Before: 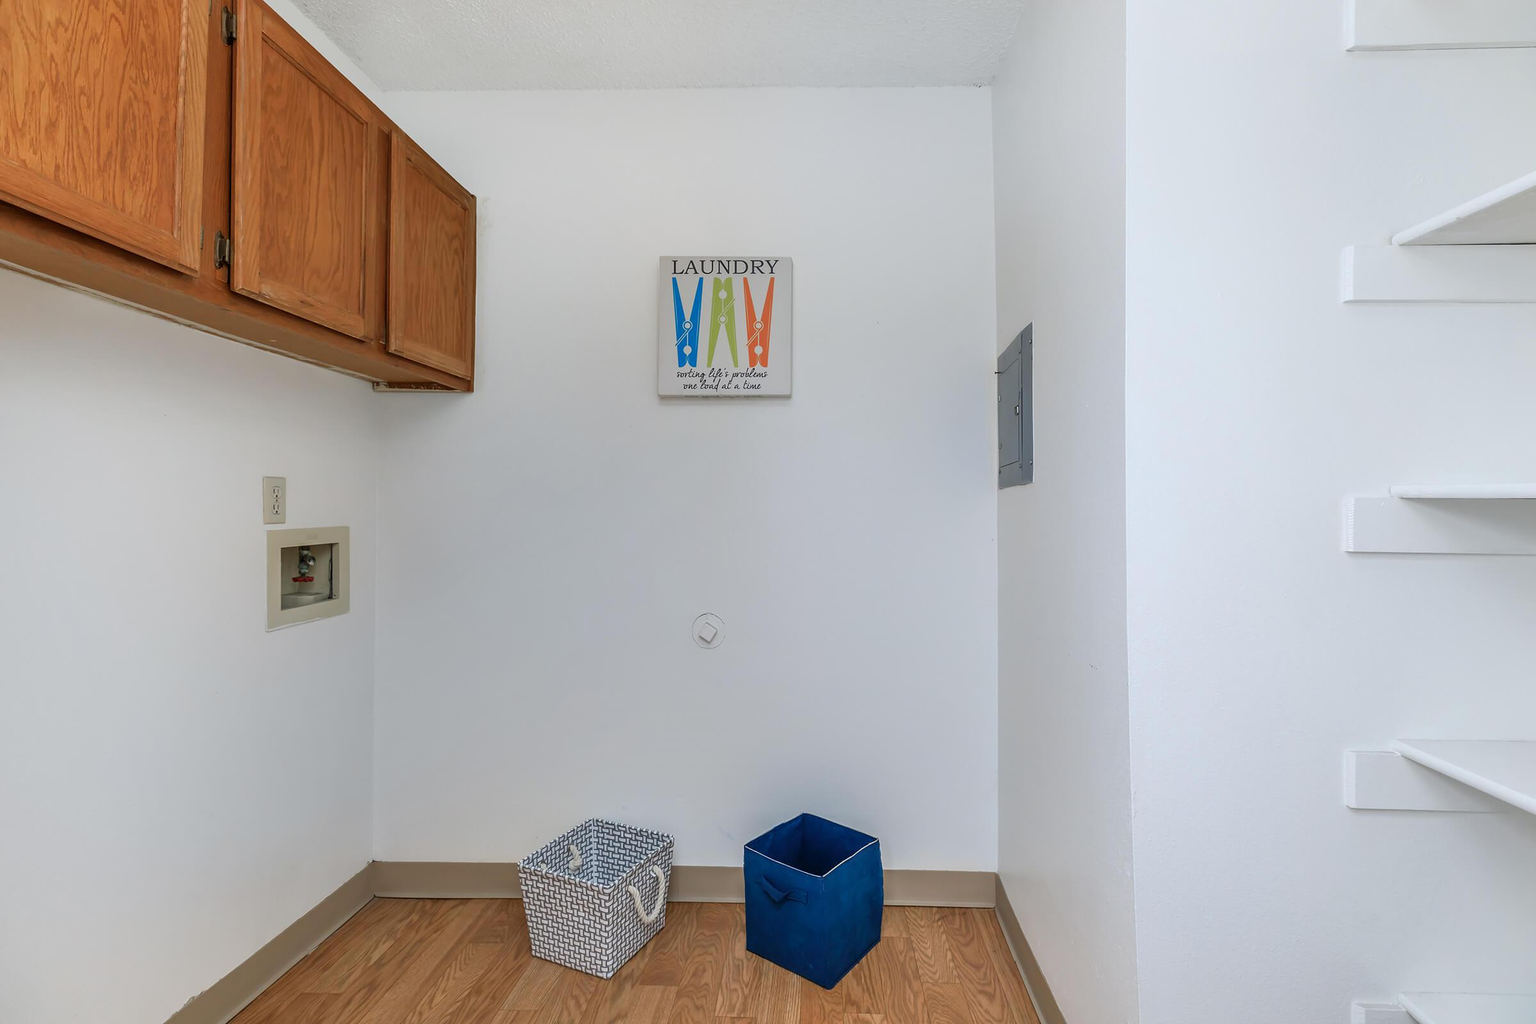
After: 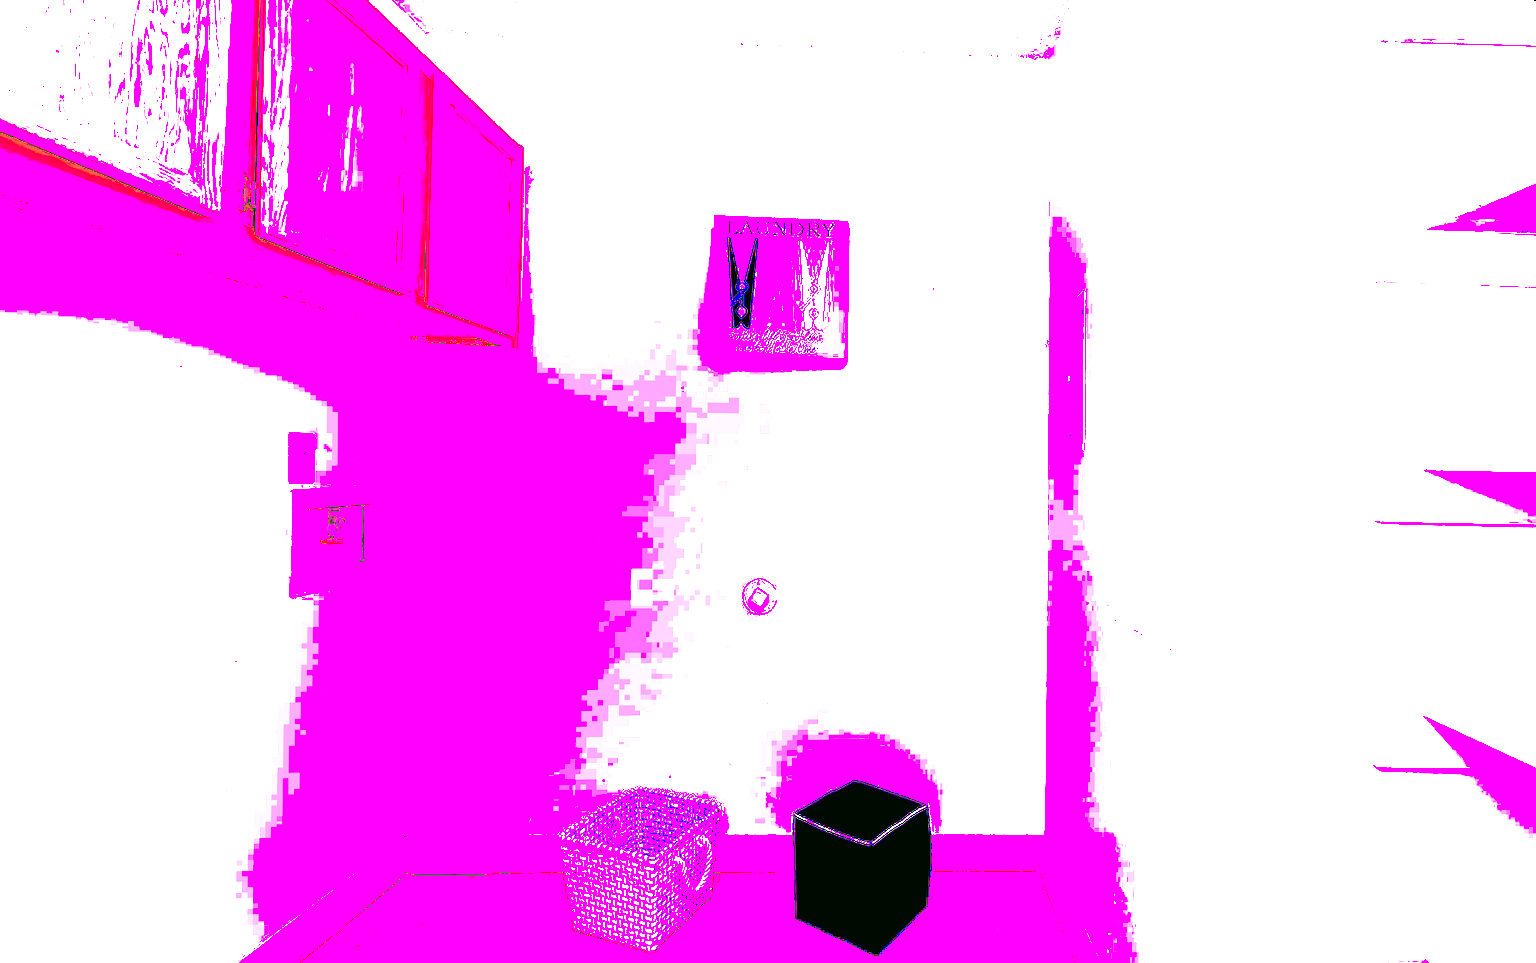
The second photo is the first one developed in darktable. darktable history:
tone curve: curves: ch0 [(0, 0) (0.003, 0.313) (0.011, 0.317) (0.025, 0.317) (0.044, 0.322) (0.069, 0.327) (0.1, 0.335) (0.136, 0.347) (0.177, 0.364) (0.224, 0.384) (0.277, 0.421) (0.335, 0.459) (0.399, 0.501) (0.468, 0.554) (0.543, 0.611) (0.623, 0.679) (0.709, 0.751) (0.801, 0.804) (0.898, 0.844) (1, 1)], preserve colors none
crop and rotate: left 0.126%
color correction: highlights a* 5.3, highlights b* 24.26, shadows a* -15.58, shadows b* 4.02
white balance: red 8, blue 8
rotate and perspective: rotation 0.679°, lens shift (horizontal) 0.136, crop left 0.009, crop right 0.991, crop top 0.078, crop bottom 0.95
color calibration: output R [0.994, 0.059, -0.119, 0], output G [-0.036, 1.09, -0.119, 0], output B [0.078, -0.108, 0.961, 0], illuminant custom, x 0.371, y 0.382, temperature 4281.14 K
